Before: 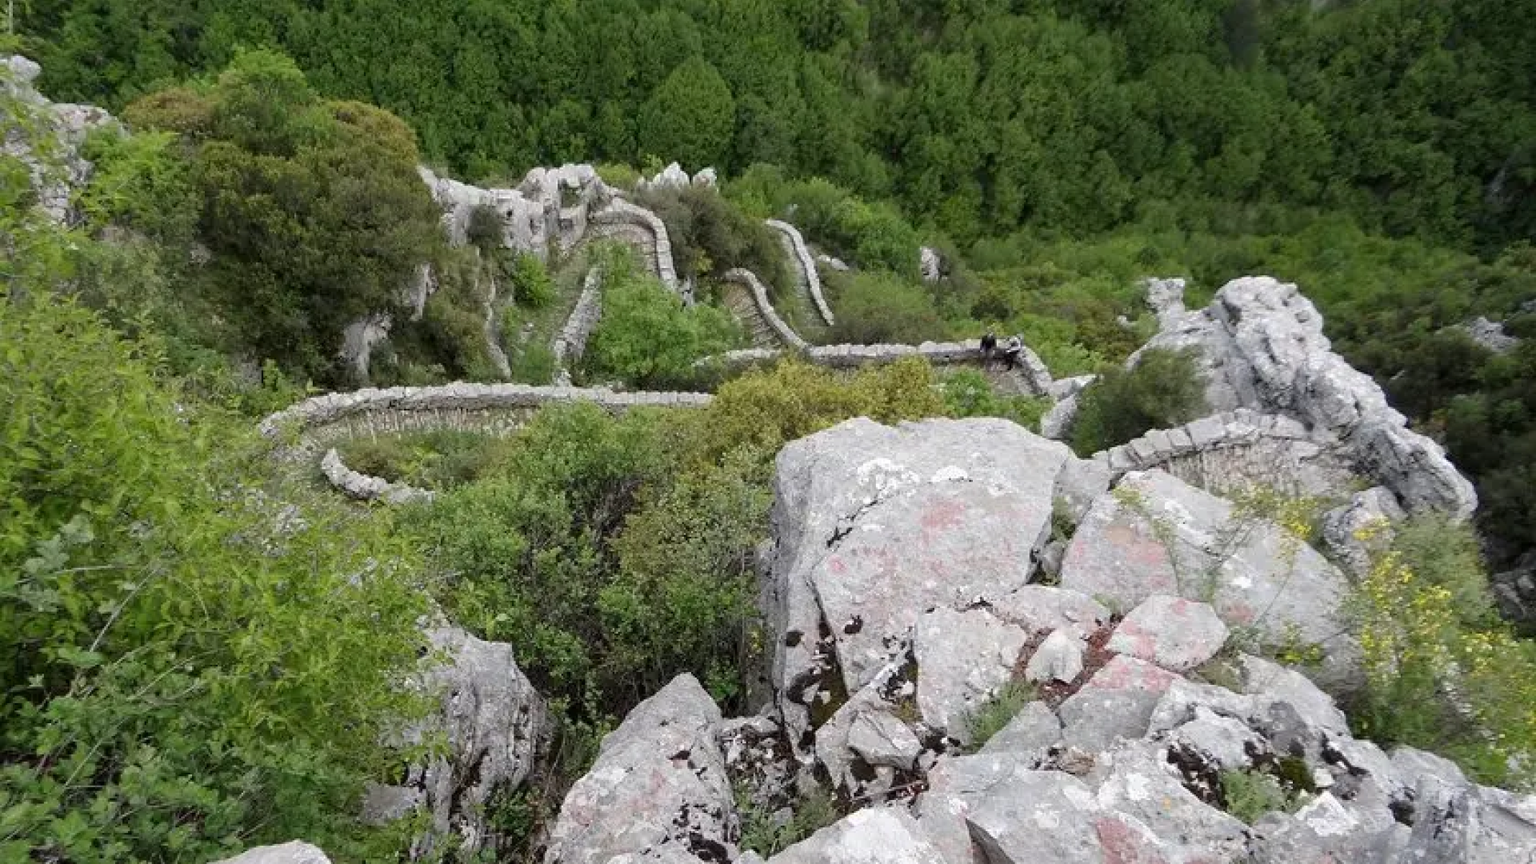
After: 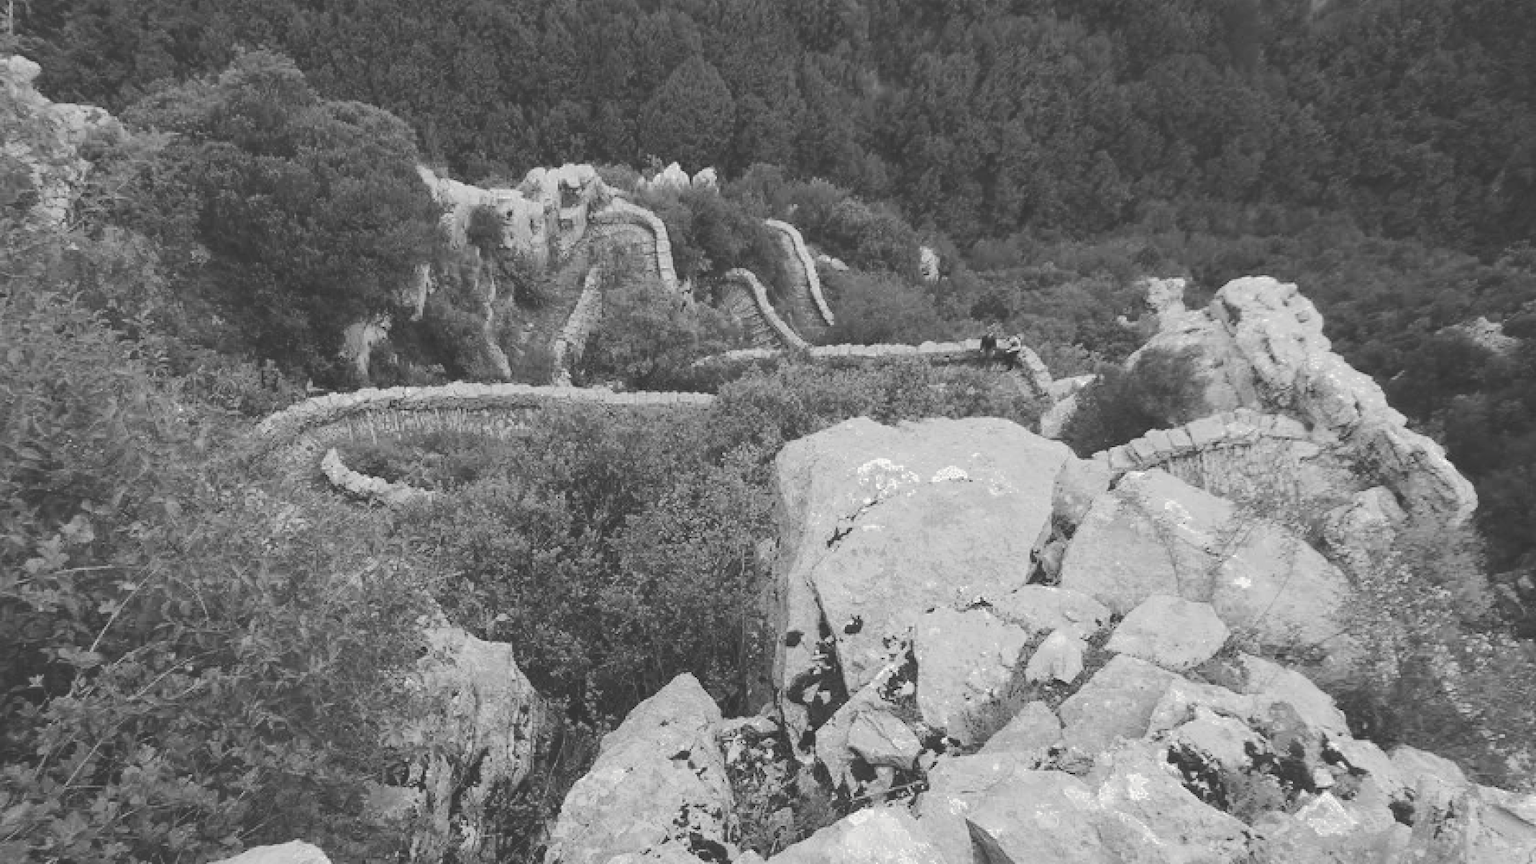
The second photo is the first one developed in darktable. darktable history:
tone curve: curves: ch0 [(0, 0) (0.003, 0.217) (0.011, 0.217) (0.025, 0.229) (0.044, 0.243) (0.069, 0.253) (0.1, 0.265) (0.136, 0.281) (0.177, 0.305) (0.224, 0.331) (0.277, 0.369) (0.335, 0.415) (0.399, 0.472) (0.468, 0.543) (0.543, 0.609) (0.623, 0.676) (0.709, 0.734) (0.801, 0.798) (0.898, 0.849) (1, 1)], preserve colors none
color look up table: target L [97.23, 88.12, 82.41, 81.33, 90.24, 76.61, 64.74, 70.35, 56.32, 53.59, 57.48, 40.73, 33.6, 26.21, 11.26, 3.321, 203.09, 81.69, 60.56, 63.22, 60.17, 66.24, 46.84, 52.01, 43.19, 29.29, 31.46, 24.42, 7.247, 90.94, 86.7, 80.24, 75.15, 71.47, 69.24, 81.33, 85.98, 50.03, 46.43, 44.82, 62.08, 49.64, 26.65, 97.23, 91.64, 75.15, 69.24, 55.93, 28.42], target a [-0.098, -0.002, -0.002, 0, -0.1, -0.001, -0.002, 0, -0.001, 0 ×5, -0.002, -0.001, 0, -0.001, 0, -0.001, -0.001, -0.001, 0, -0.001, 0, 0, -0.001, -0.001, -0.131, -0.002, -0.002, -0.002, -0.001, -0.002, -0.002, 0, -0.002, 0 ×4, -0.001, 0, -0.098, -0.002, -0.001, -0.002, 0, 0], target b [1.216, 0.02, 0.02, -0.001, 1.236, 0.019, 0.019, 0, 0.002, 0.001, 0.001, -0.002, 0.002, 0.002, 0.014, 0.009, -0.002, 0, 0.001, 0.018, 0.018, 0.018, 0.002 ×4, 0.014, 0.013, 1.613, 0.019, 0.02, 0.02, 0.019, 0.019, 0.019, -0.001, 0.02, 0.002, 0.002, 0.002, 0.001, 0.017, 0.002, 1.216, 0.019, 0.019, 0.019, 0.001, 0.002], num patches 49
